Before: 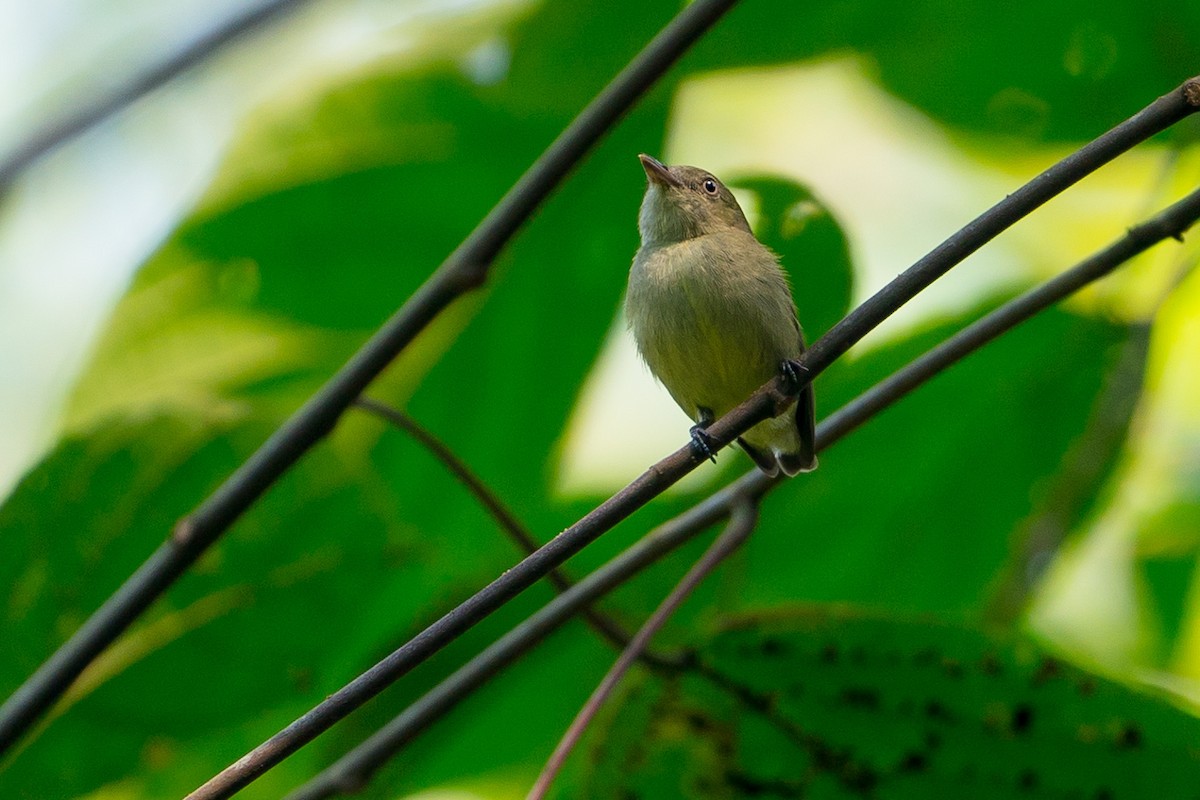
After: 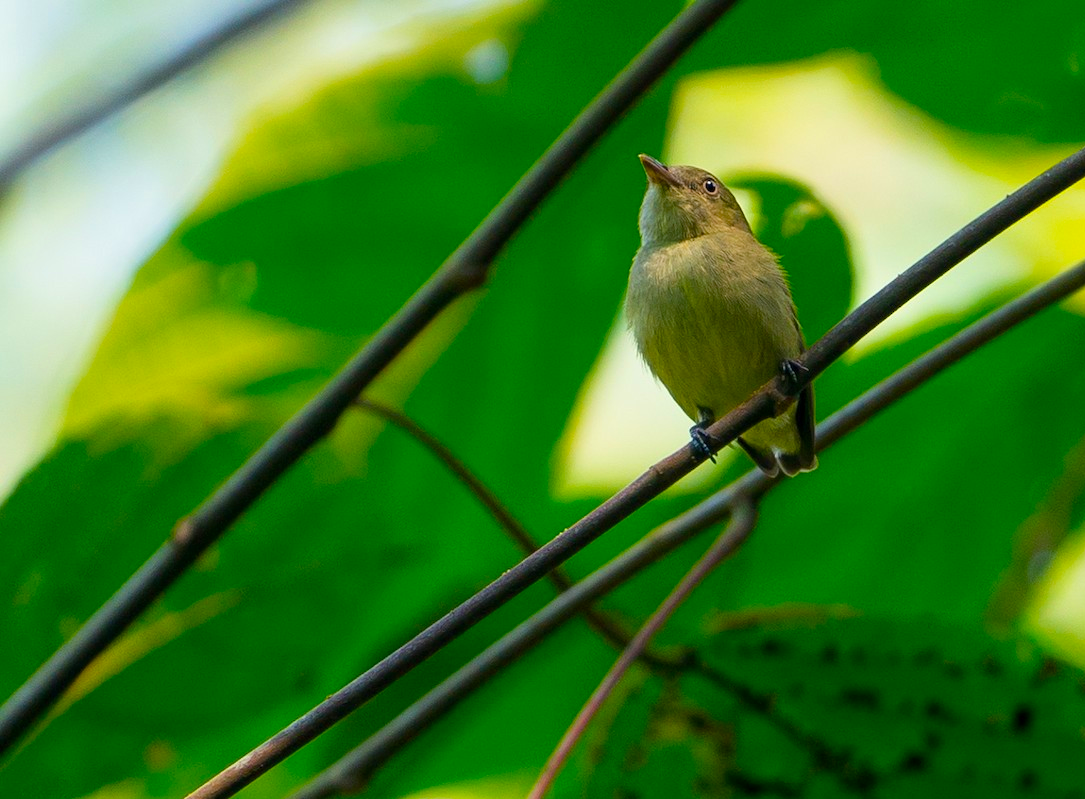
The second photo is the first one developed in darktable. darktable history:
crop: right 9.51%, bottom 0.023%
tone equalizer: on, module defaults
velvia: strength 32.29%, mid-tones bias 0.206
